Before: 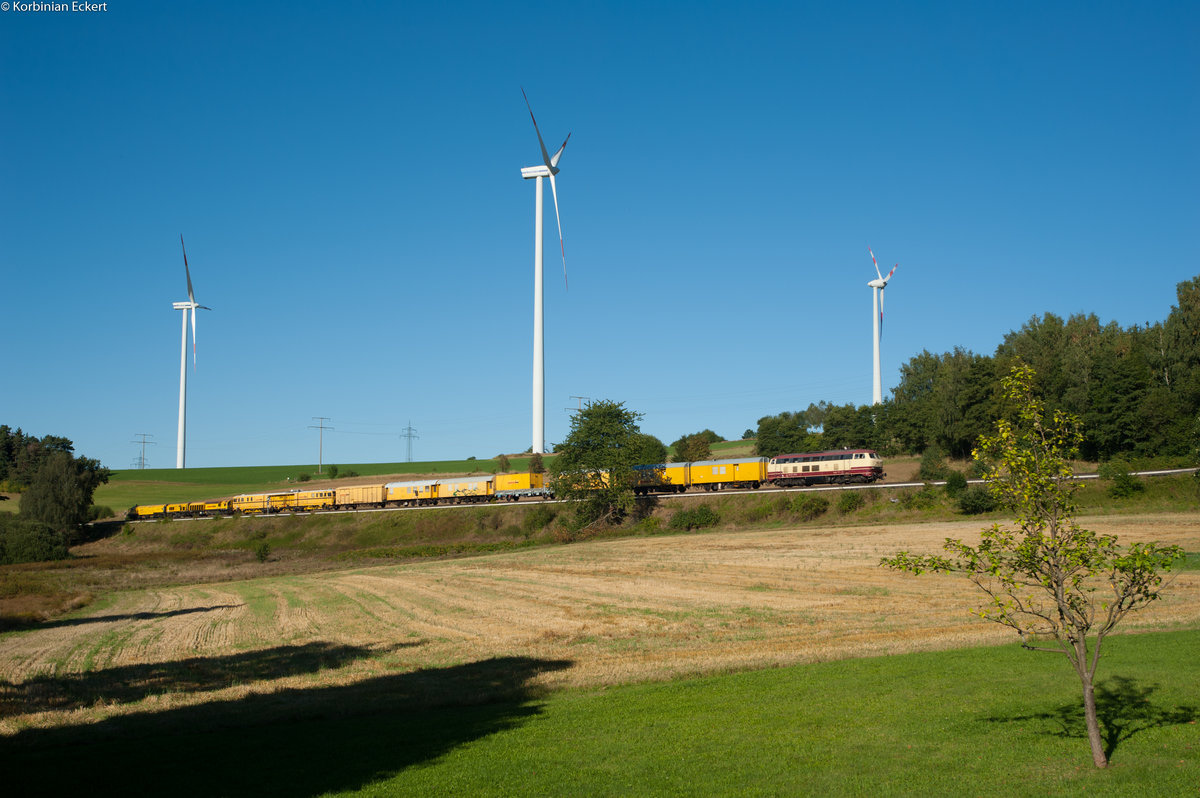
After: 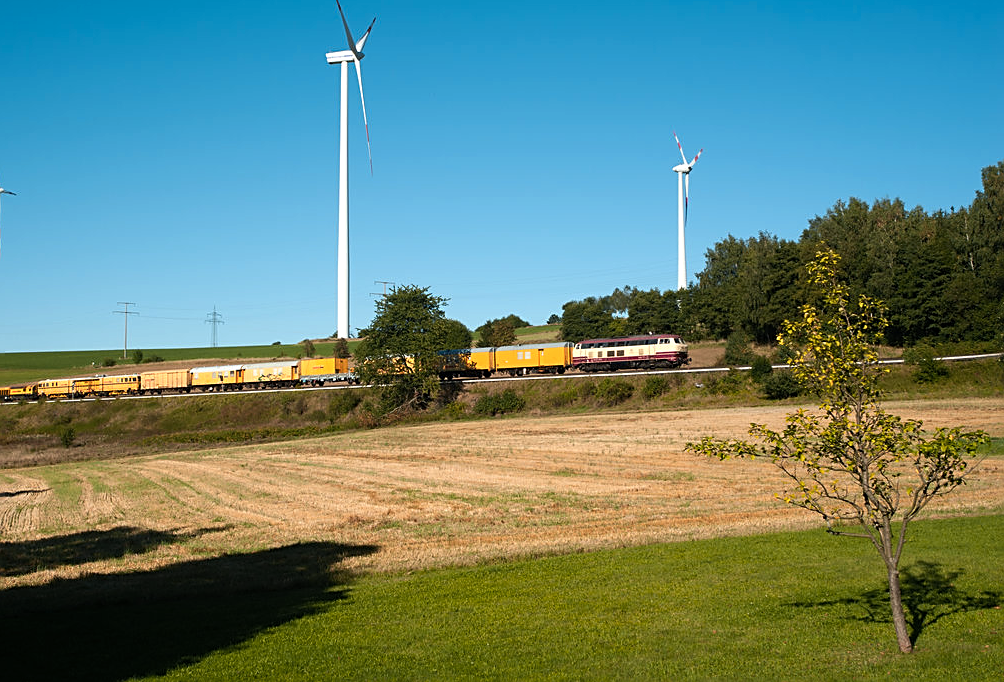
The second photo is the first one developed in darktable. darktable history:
color zones: curves: ch1 [(0.309, 0.524) (0.41, 0.329) (0.508, 0.509)]; ch2 [(0.25, 0.457) (0.75, 0.5)]
sharpen: on, module defaults
tone equalizer: -8 EV -0.453 EV, -7 EV -0.405 EV, -6 EV -0.334 EV, -5 EV -0.255 EV, -3 EV 0.188 EV, -2 EV 0.336 EV, -1 EV 0.39 EV, +0 EV 0.41 EV, edges refinement/feathering 500, mask exposure compensation -1.57 EV, preserve details no
crop: left 16.271%, top 14.497%
